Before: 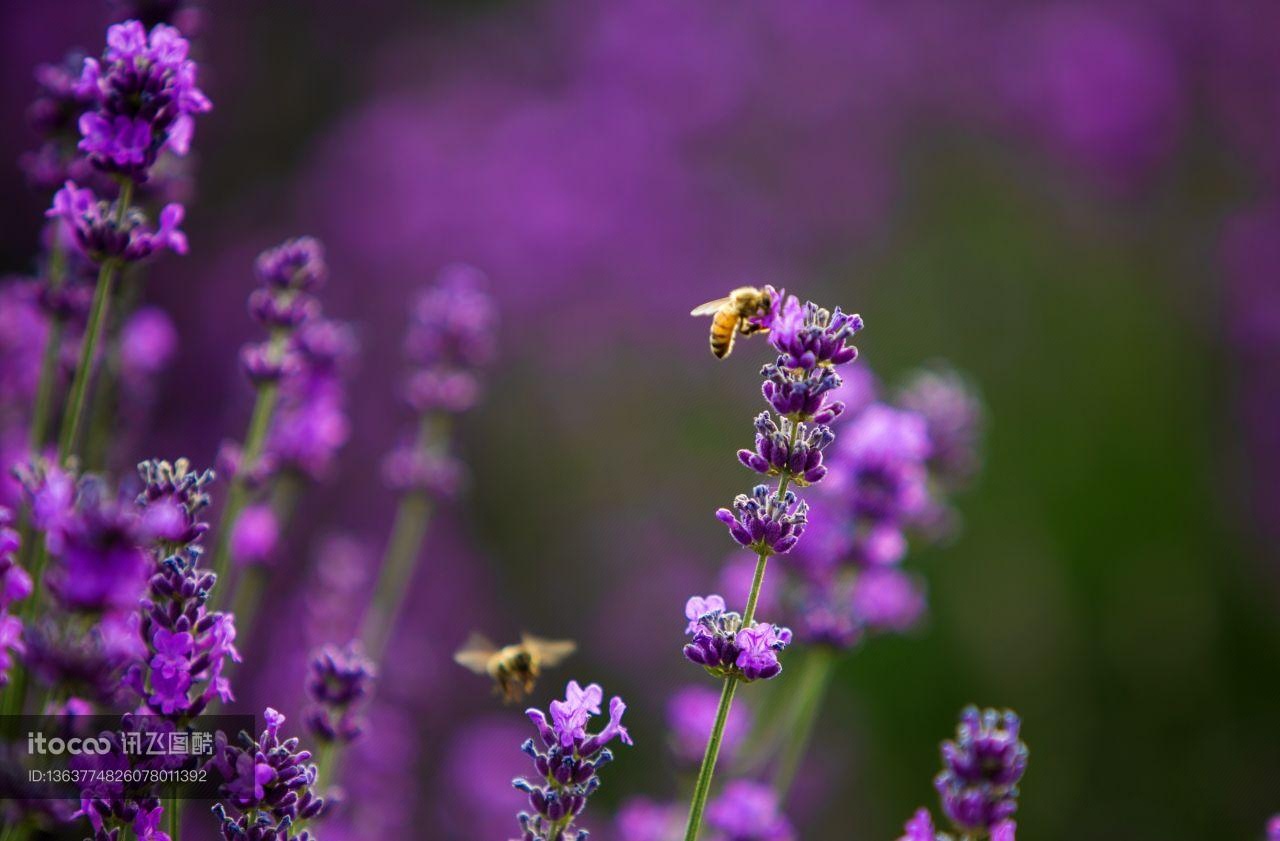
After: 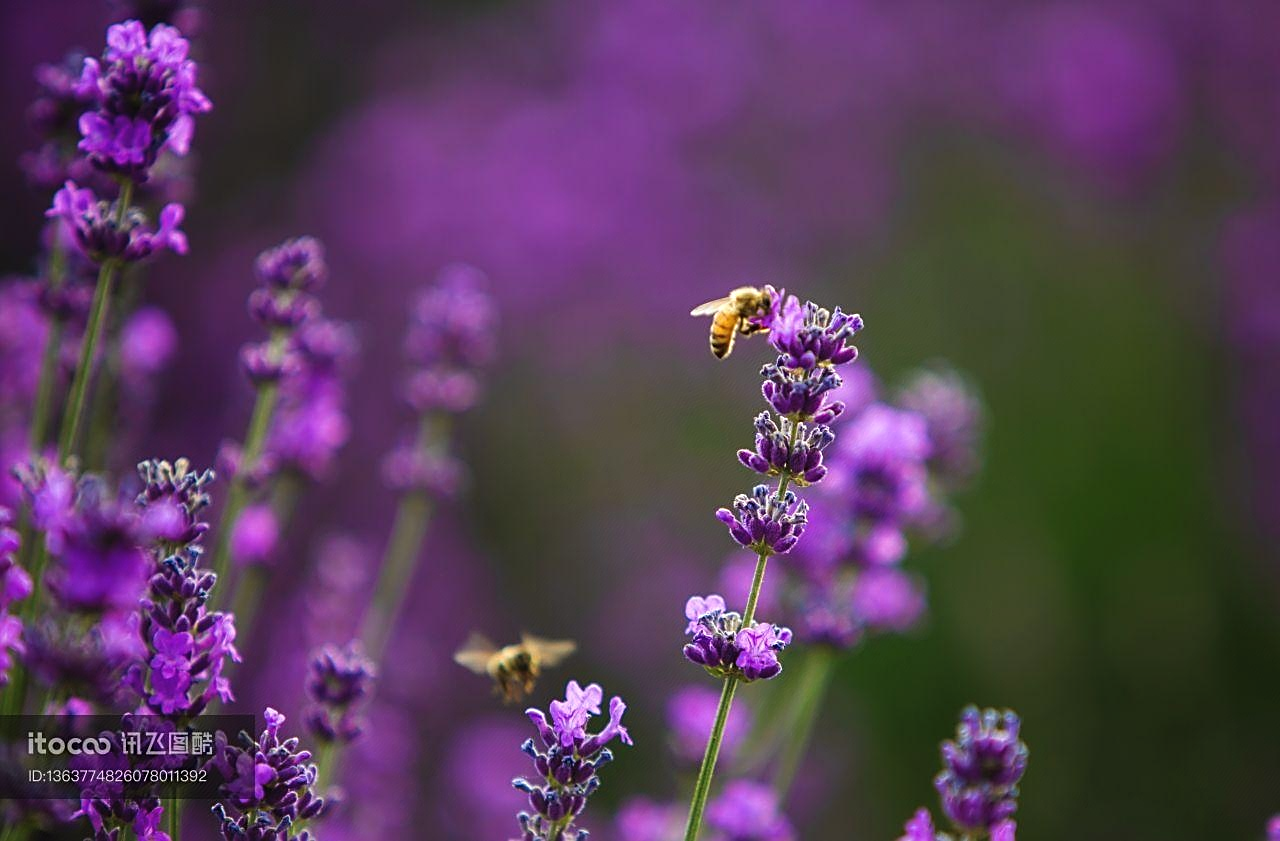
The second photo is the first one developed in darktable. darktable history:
sharpen: on, module defaults
exposure: black level correction -0.004, exposure 0.058 EV, compensate exposure bias true, compensate highlight preservation false
